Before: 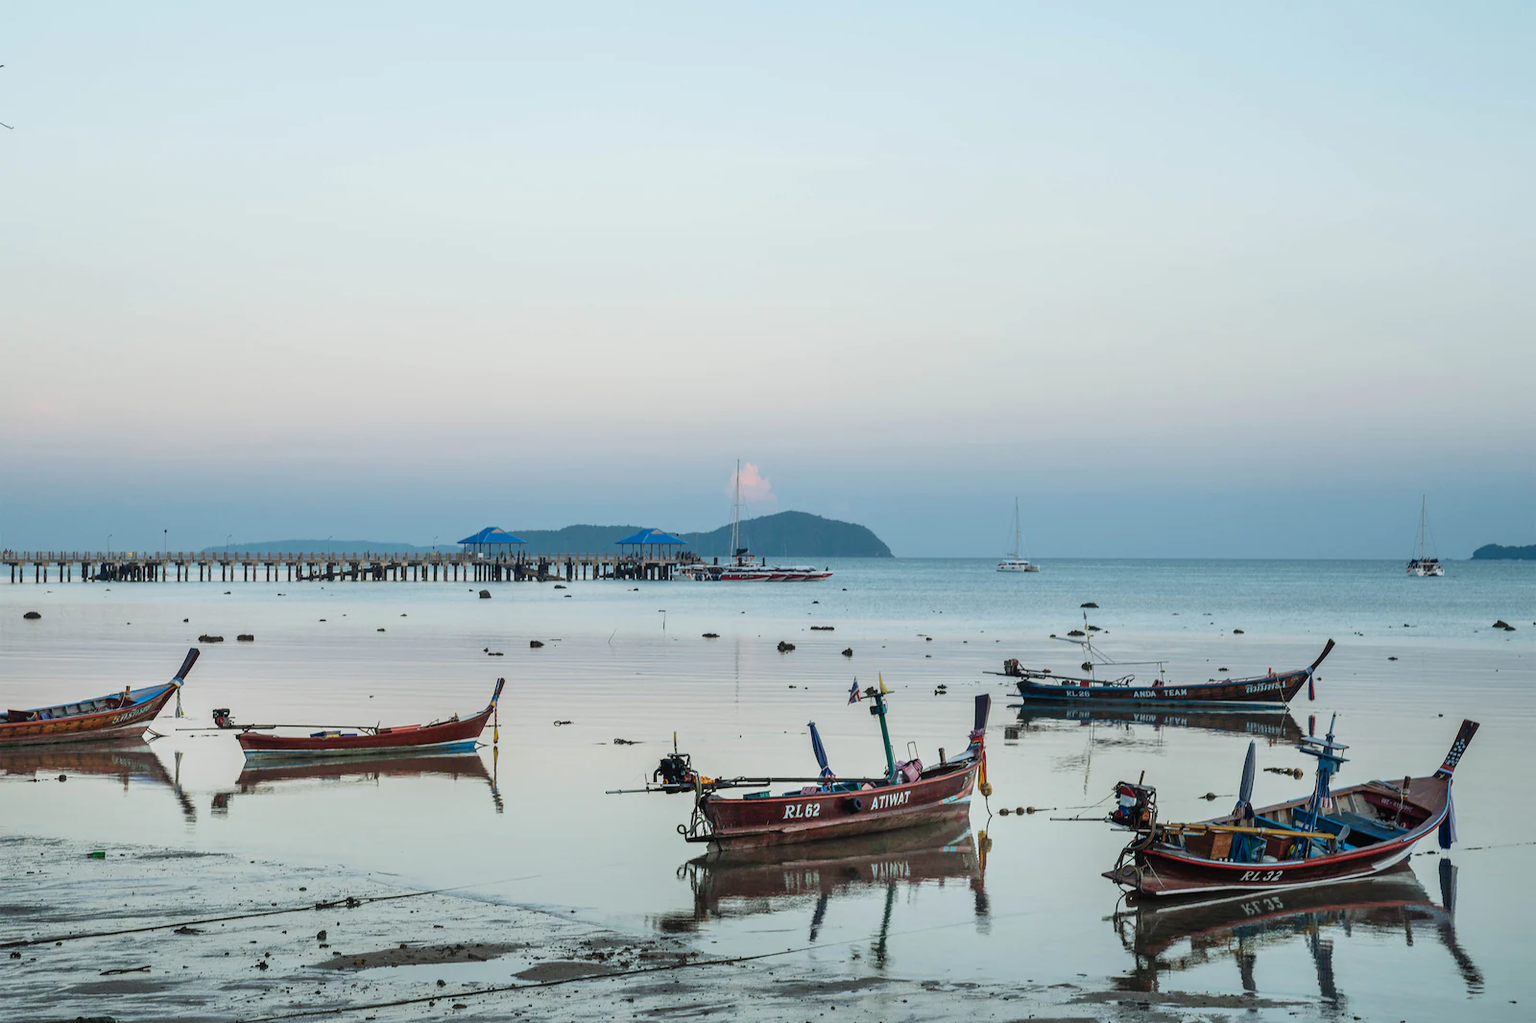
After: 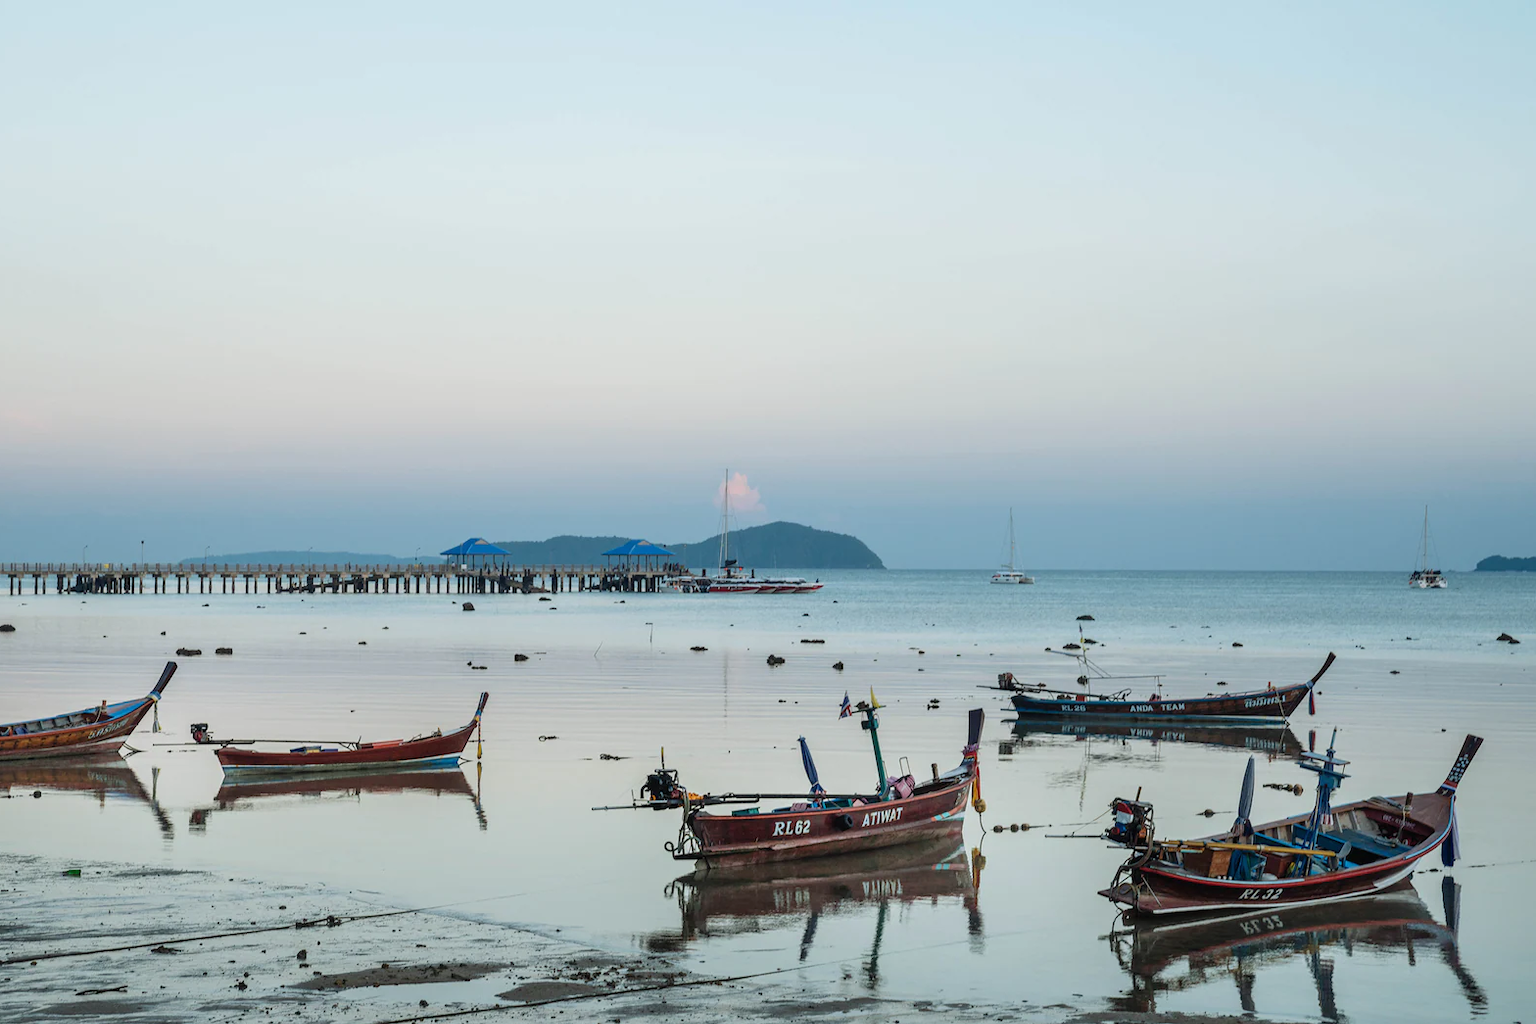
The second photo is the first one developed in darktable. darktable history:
crop: left 1.727%, right 0.266%, bottom 1.801%
